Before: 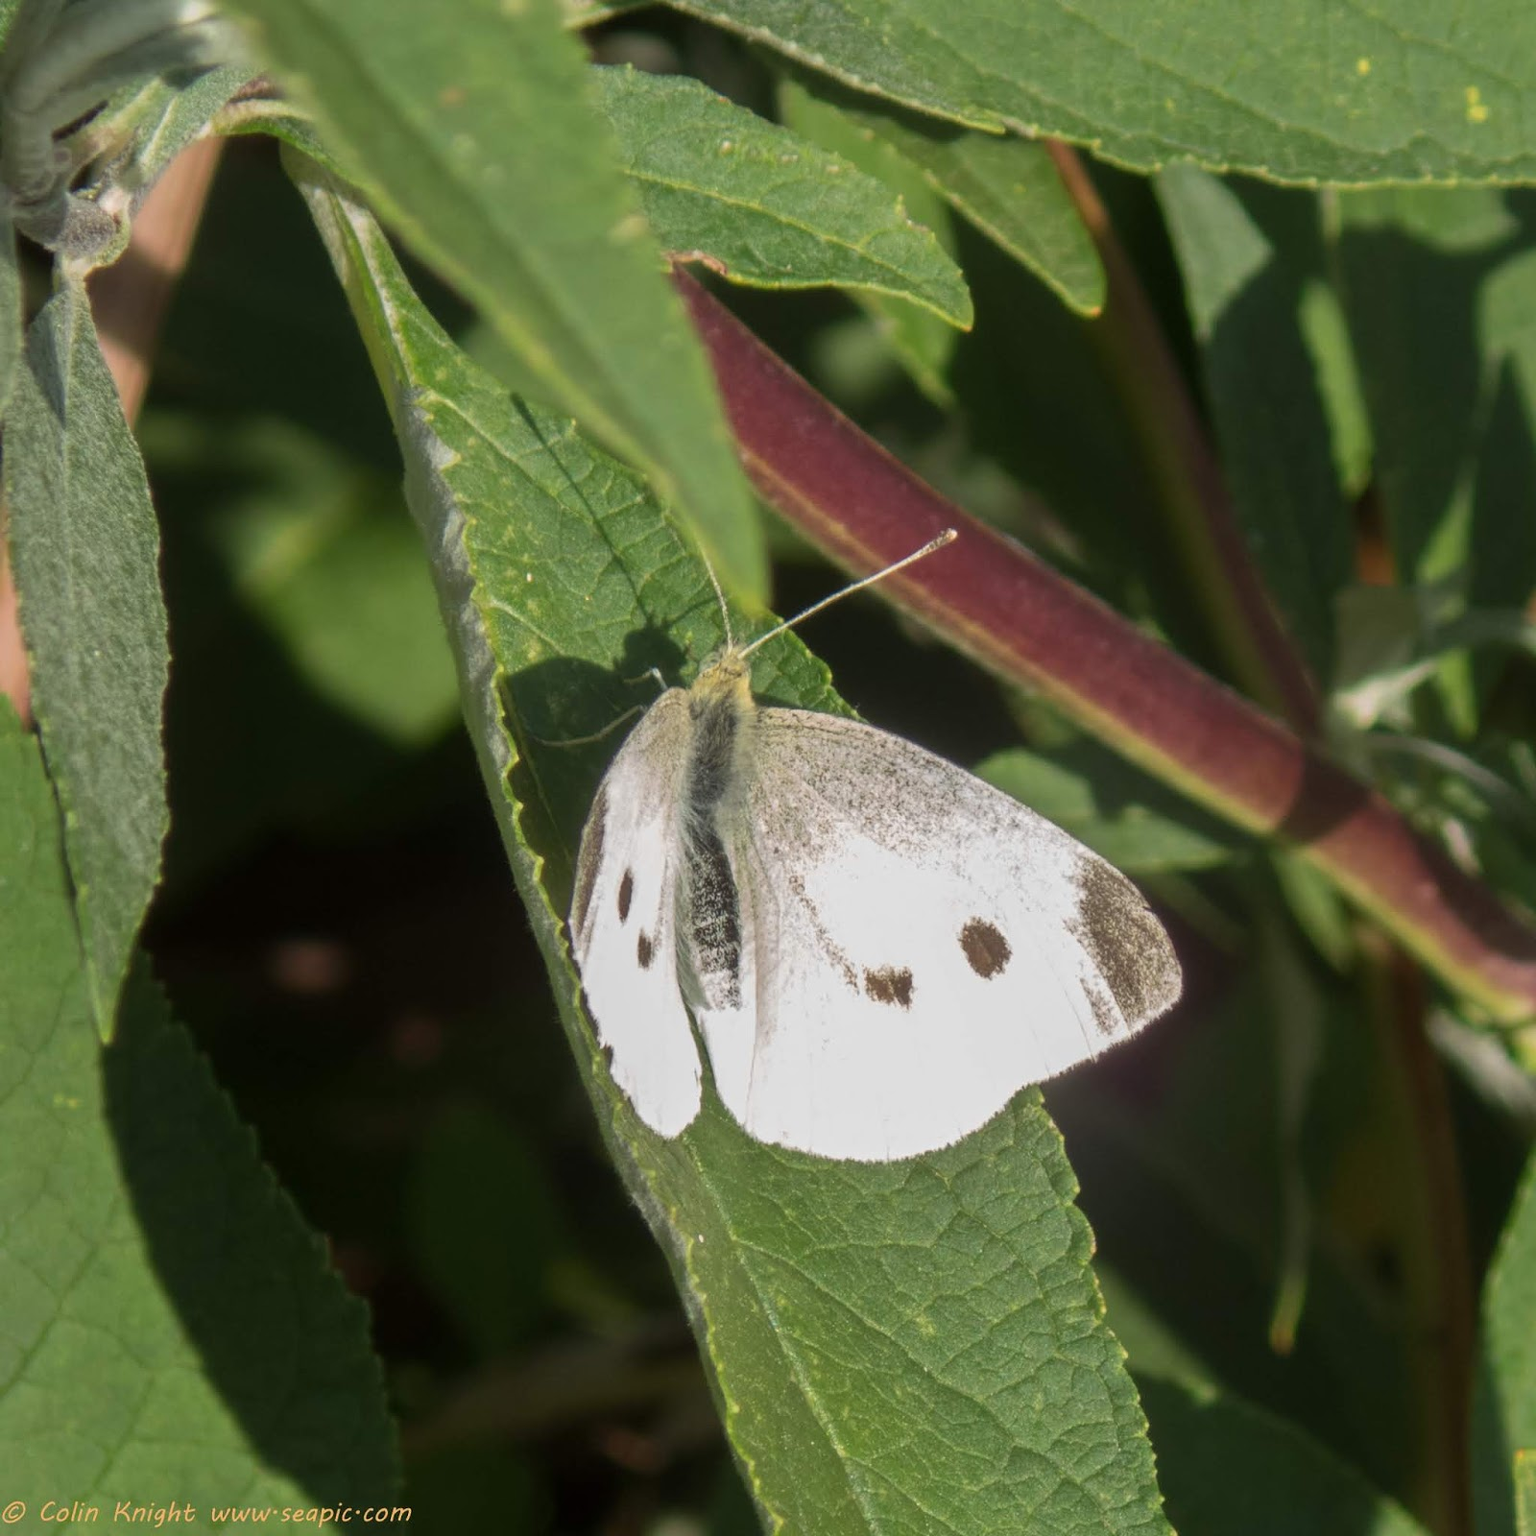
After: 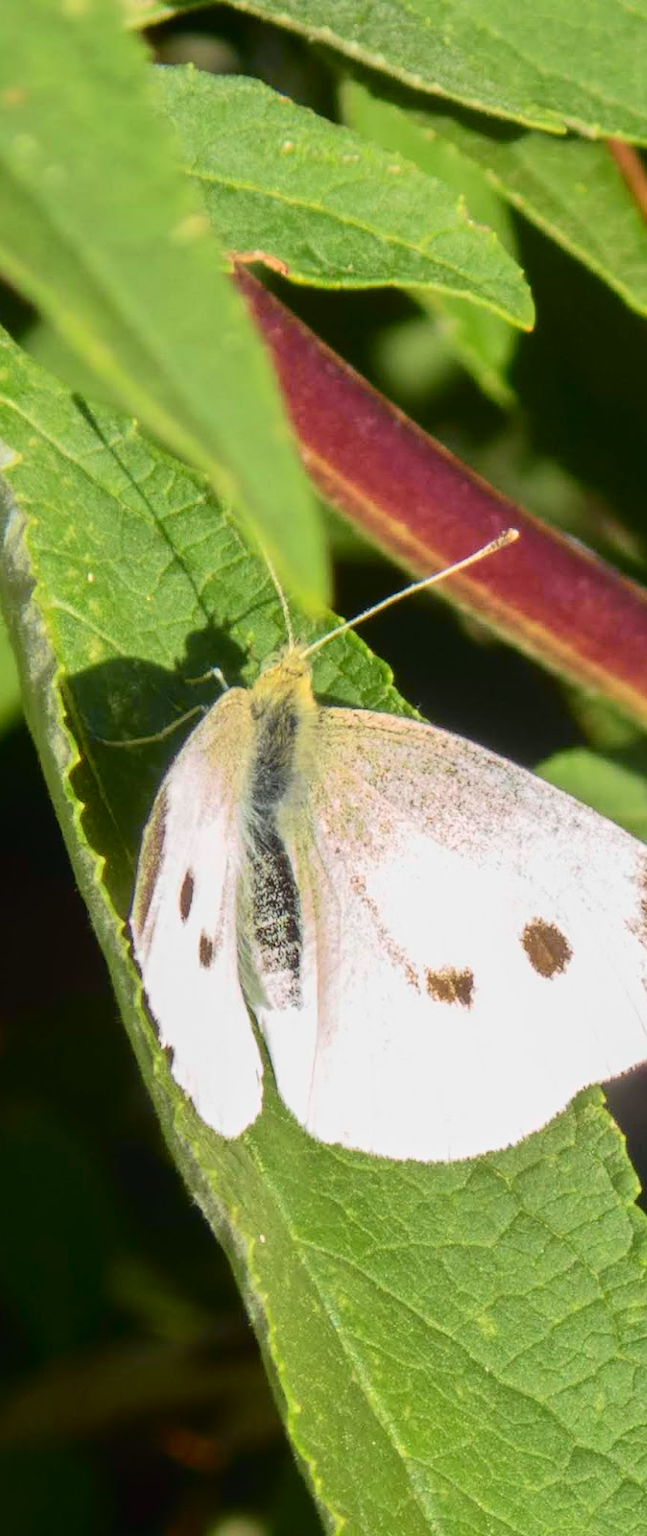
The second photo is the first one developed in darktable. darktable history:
tone curve: curves: ch0 [(0, 0.014) (0.12, 0.096) (0.386, 0.49) (0.54, 0.684) (0.751, 0.855) (0.89, 0.943) (0.998, 0.989)]; ch1 [(0, 0) (0.133, 0.099) (0.437, 0.41) (0.5, 0.5) (0.517, 0.536) (0.548, 0.575) (0.582, 0.639) (0.627, 0.692) (0.836, 0.868) (1, 1)]; ch2 [(0, 0) (0.374, 0.341) (0.456, 0.443) (0.478, 0.49) (0.501, 0.5) (0.528, 0.538) (0.55, 0.6) (0.572, 0.633) (0.702, 0.775) (1, 1)], color space Lab, independent channels, preserve colors none
crop: left 28.583%, right 29.231%
